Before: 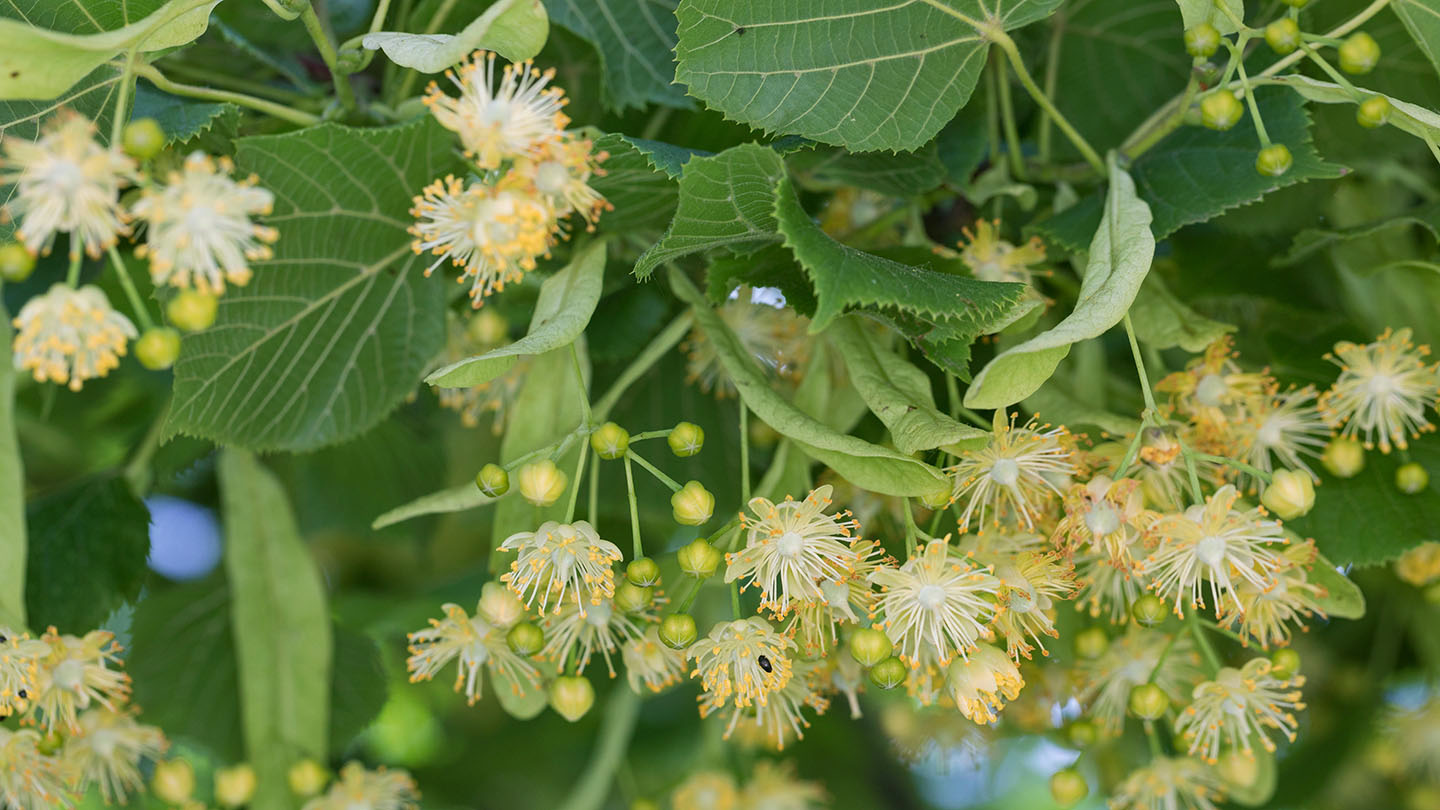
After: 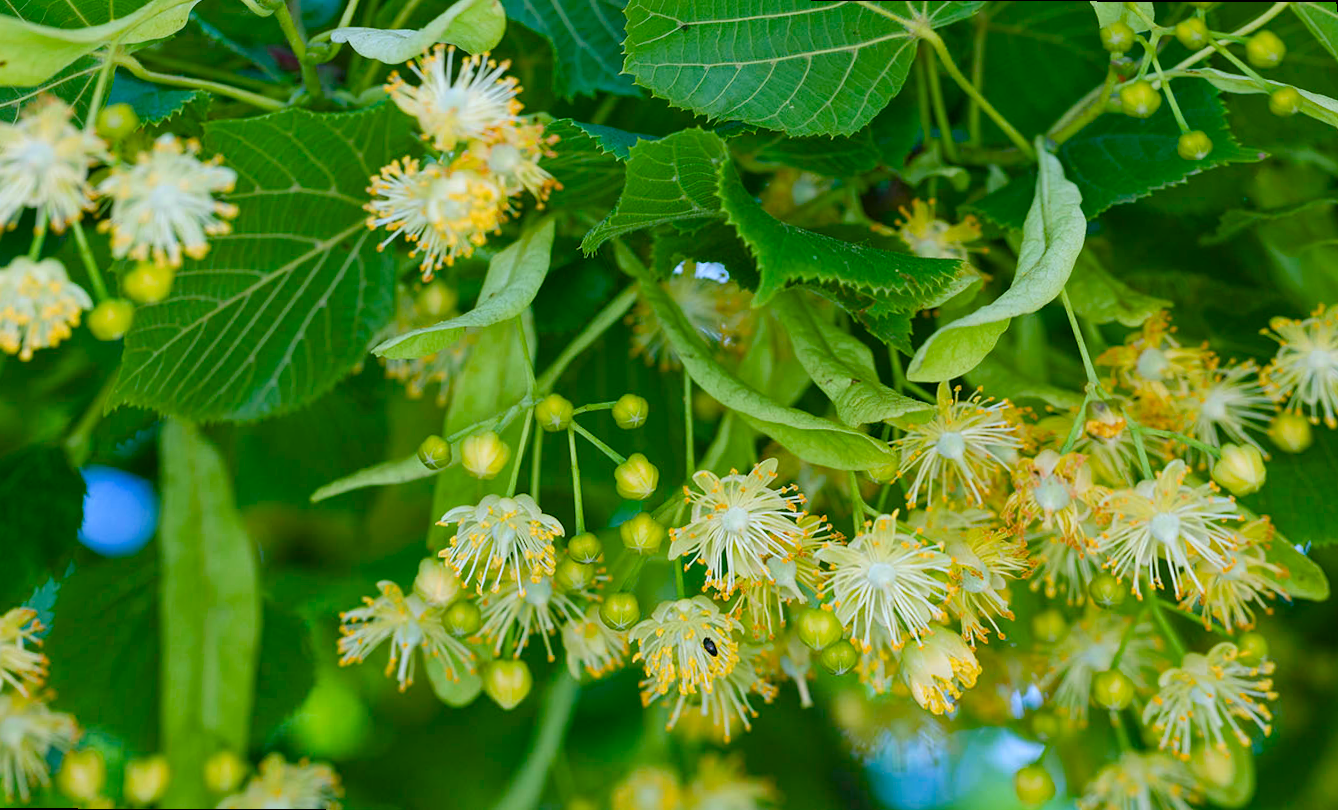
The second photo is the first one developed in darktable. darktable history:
white balance: emerald 1
rotate and perspective: rotation 0.215°, lens shift (vertical) -0.139, crop left 0.069, crop right 0.939, crop top 0.002, crop bottom 0.996
color balance rgb: linear chroma grading › global chroma 18.9%, perceptual saturation grading › global saturation 20%, perceptual saturation grading › highlights -25%, perceptual saturation grading › shadows 50%, global vibrance 18.93%
color calibration: illuminant Planckian (black body), adaptation linear Bradford (ICC v4), x 0.364, y 0.367, temperature 4417.56 K, saturation algorithm version 1 (2020)
